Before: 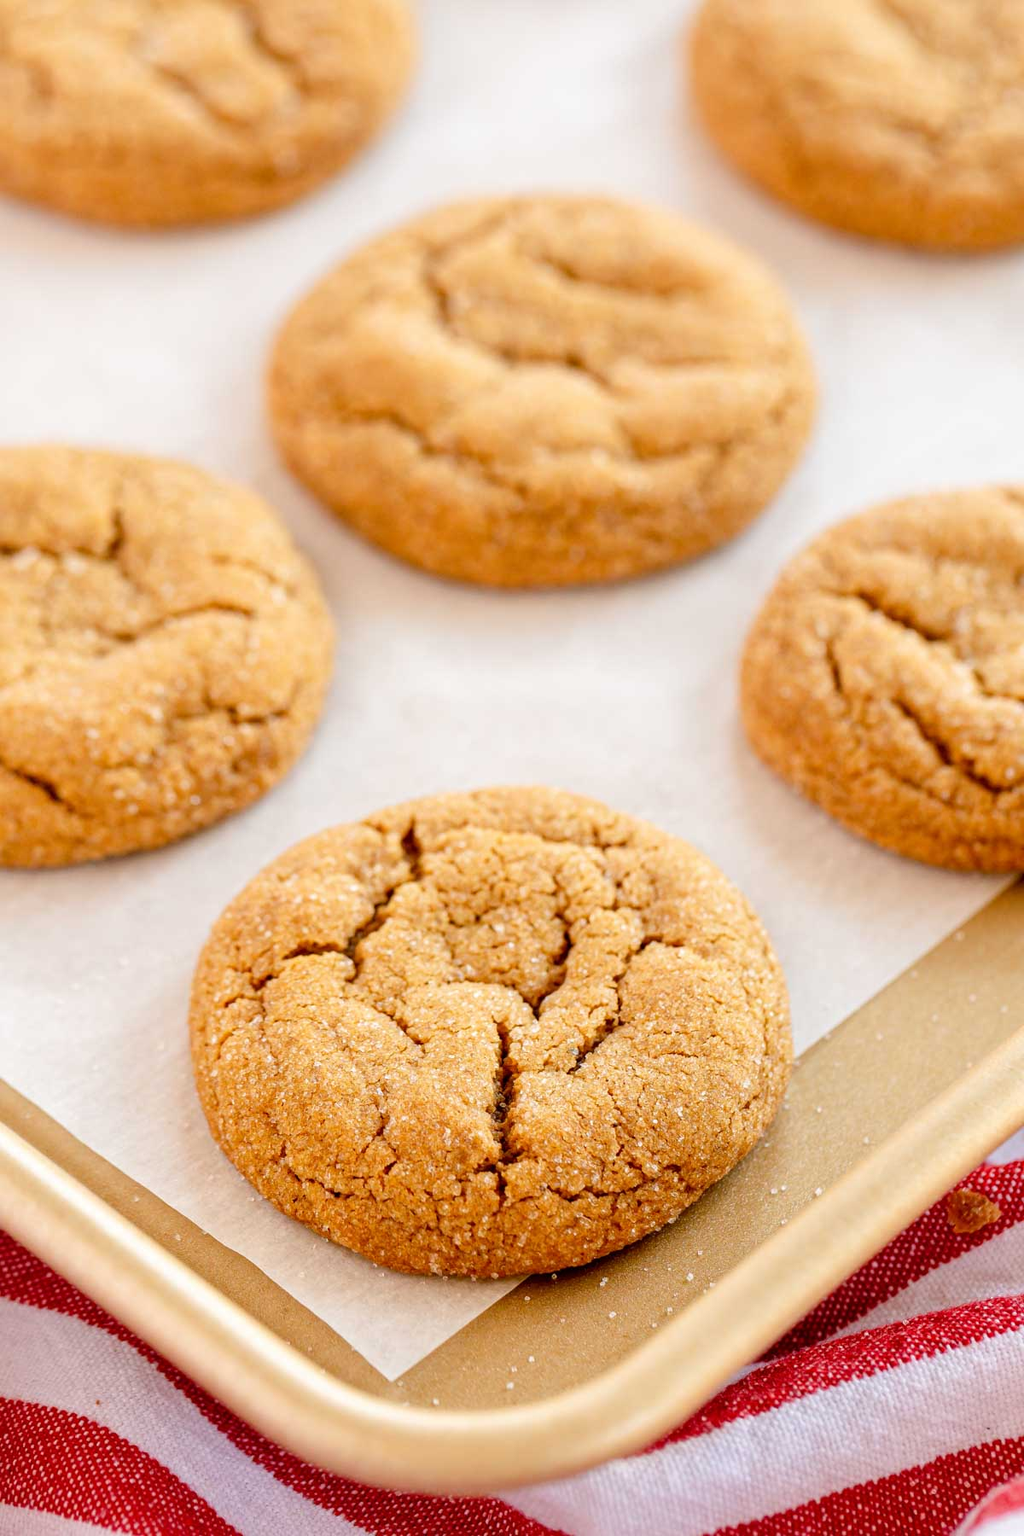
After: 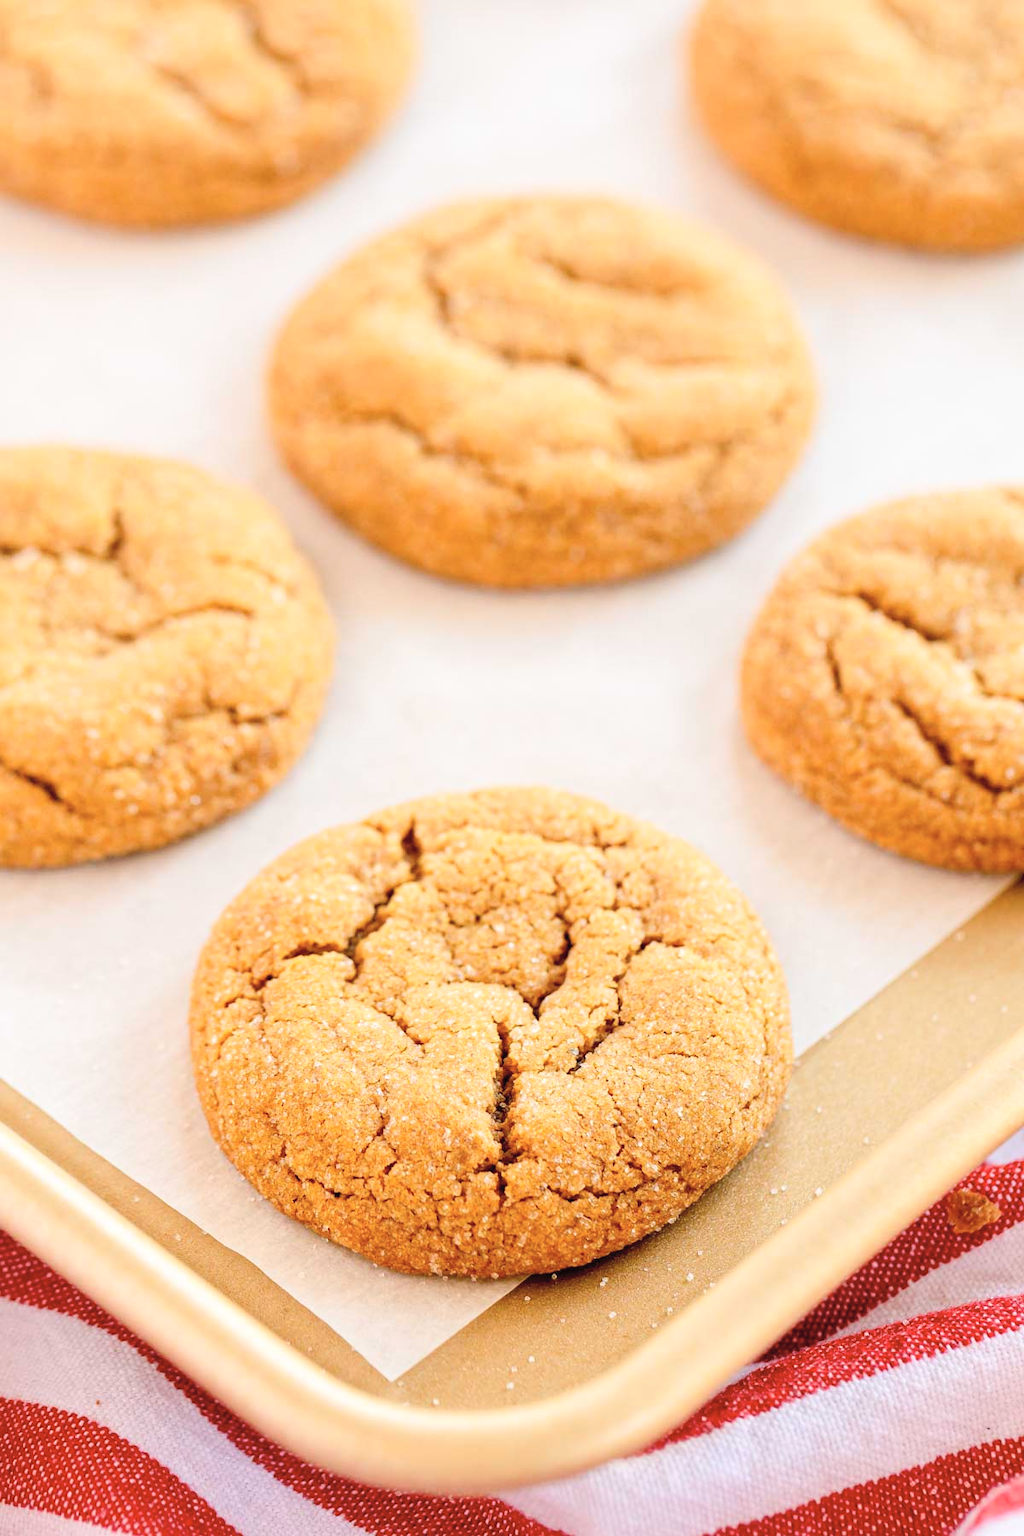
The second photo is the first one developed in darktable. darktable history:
contrast brightness saturation: contrast 0.143, brightness 0.207
